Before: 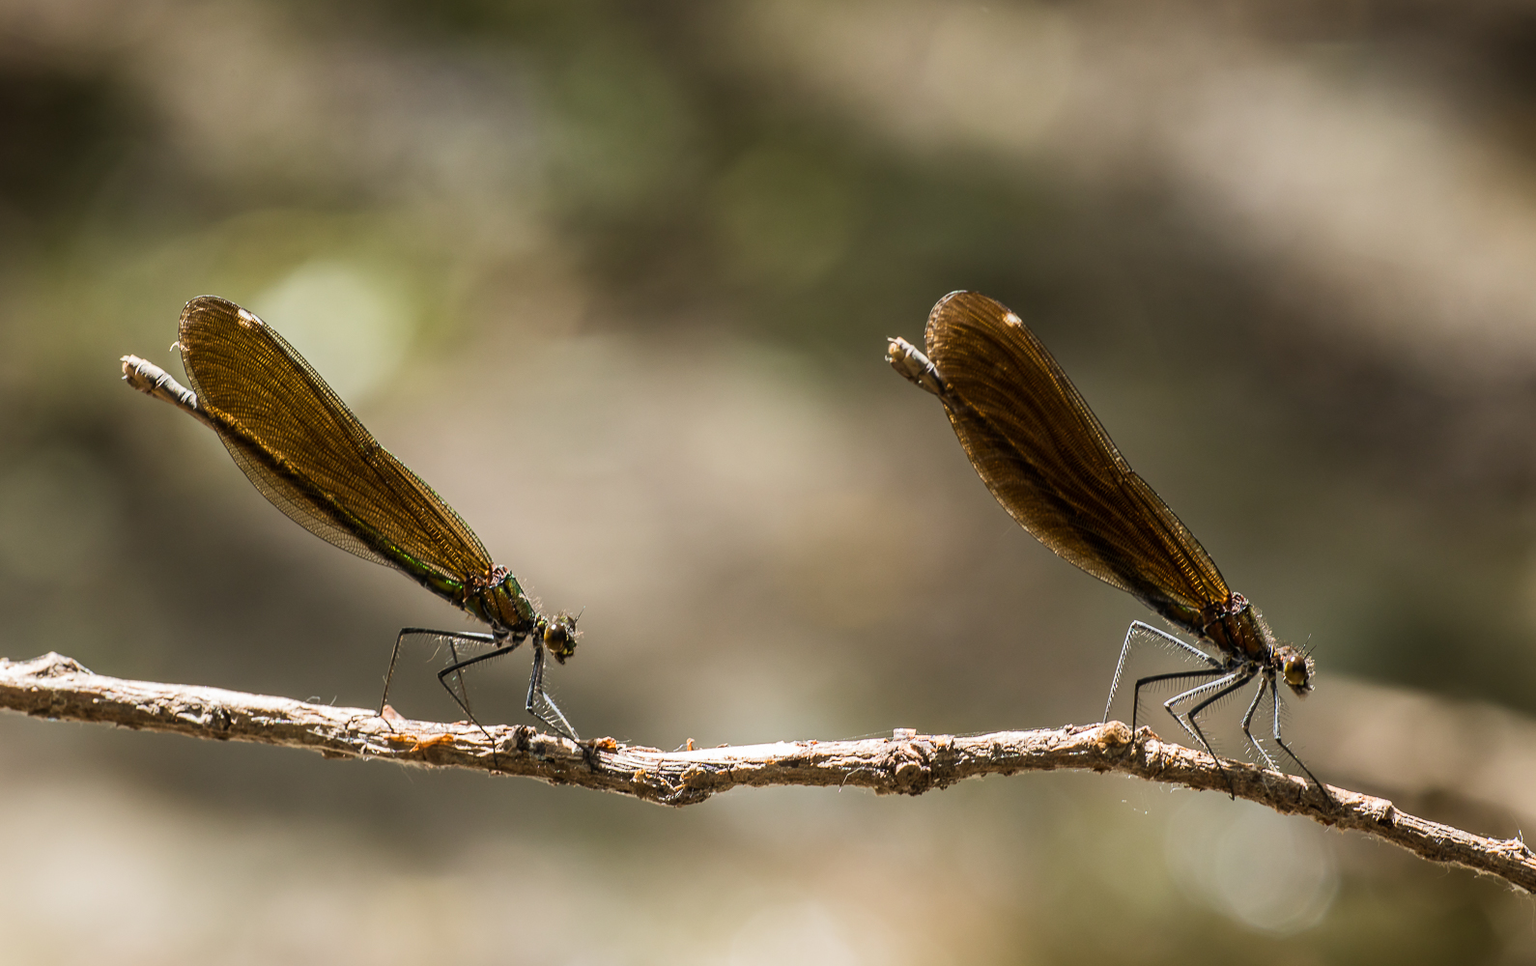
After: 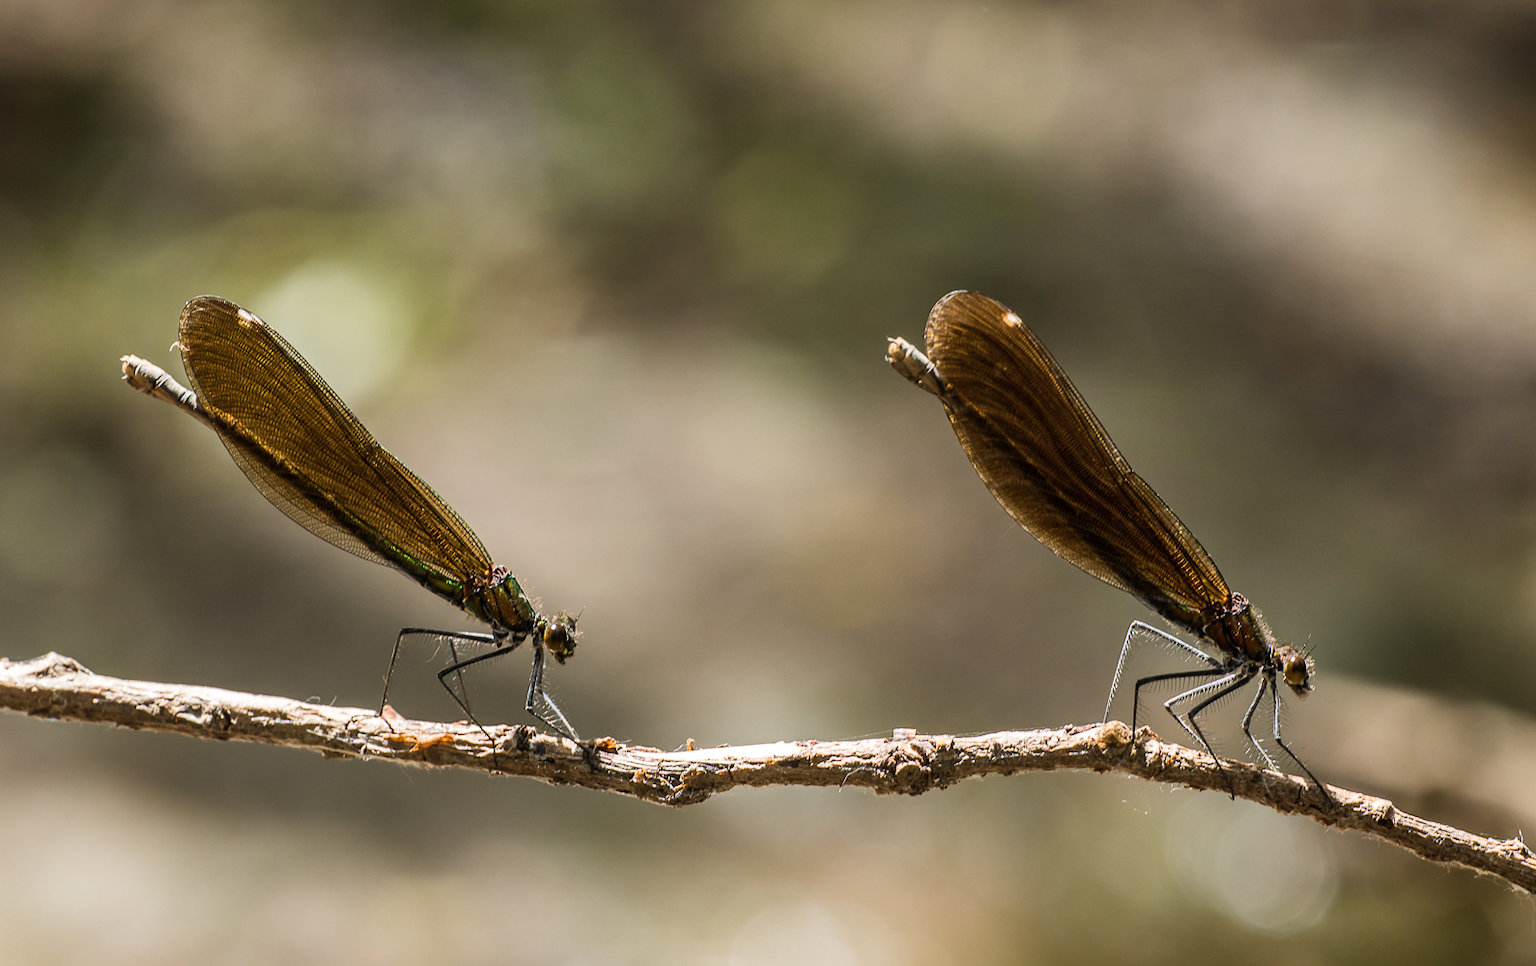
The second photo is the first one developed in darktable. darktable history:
shadows and highlights: white point adjustment 0.985, soften with gaussian
exposure: compensate exposure bias true, compensate highlight preservation false
